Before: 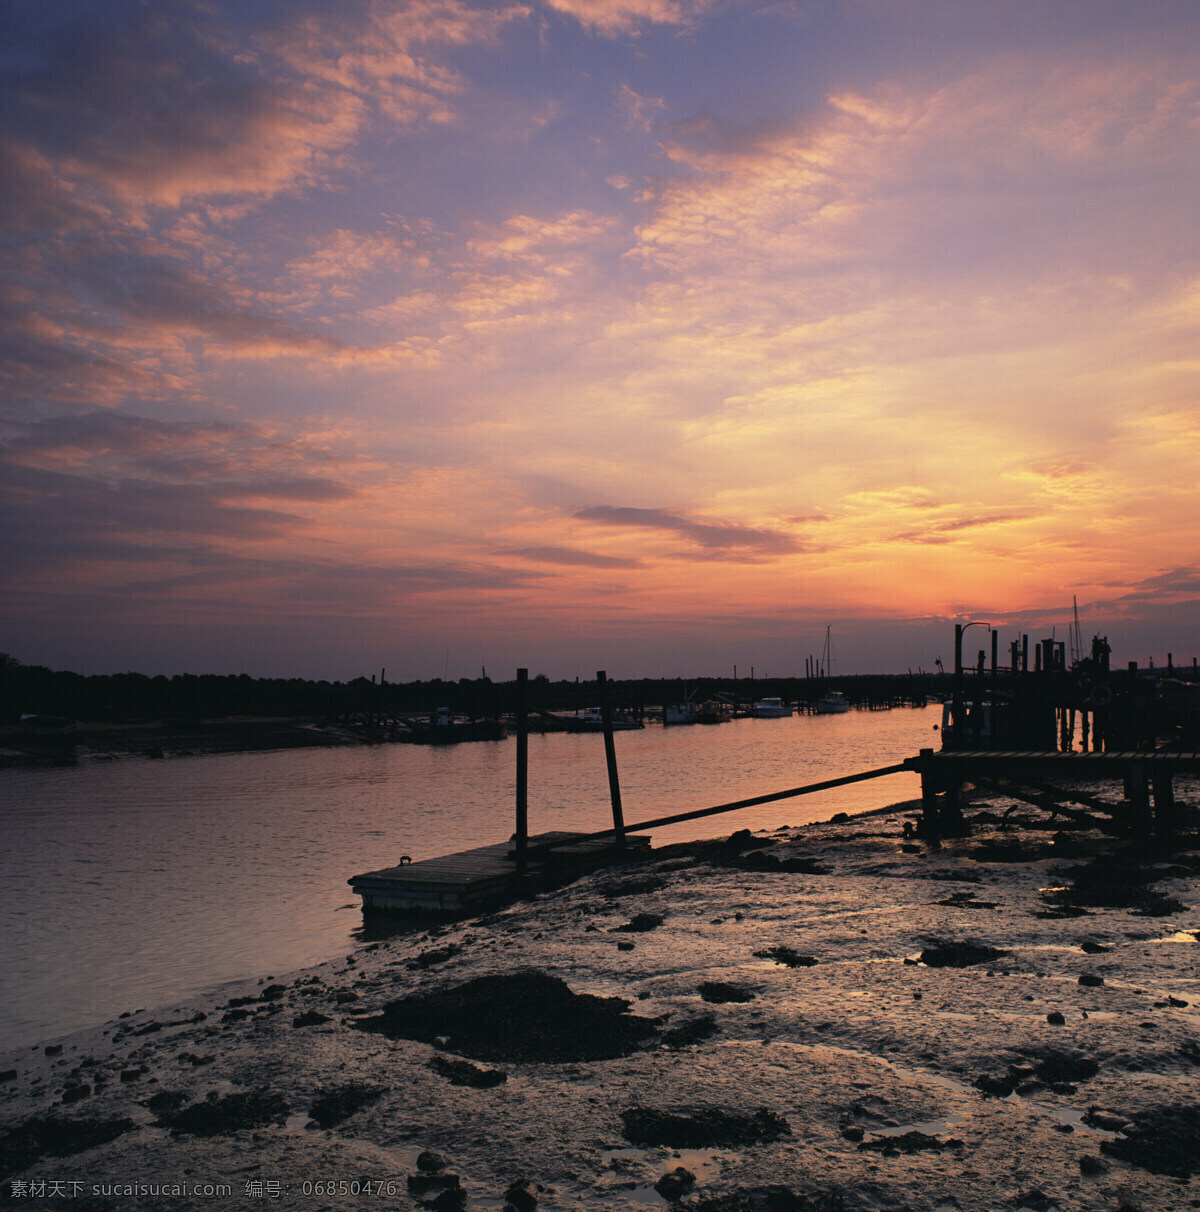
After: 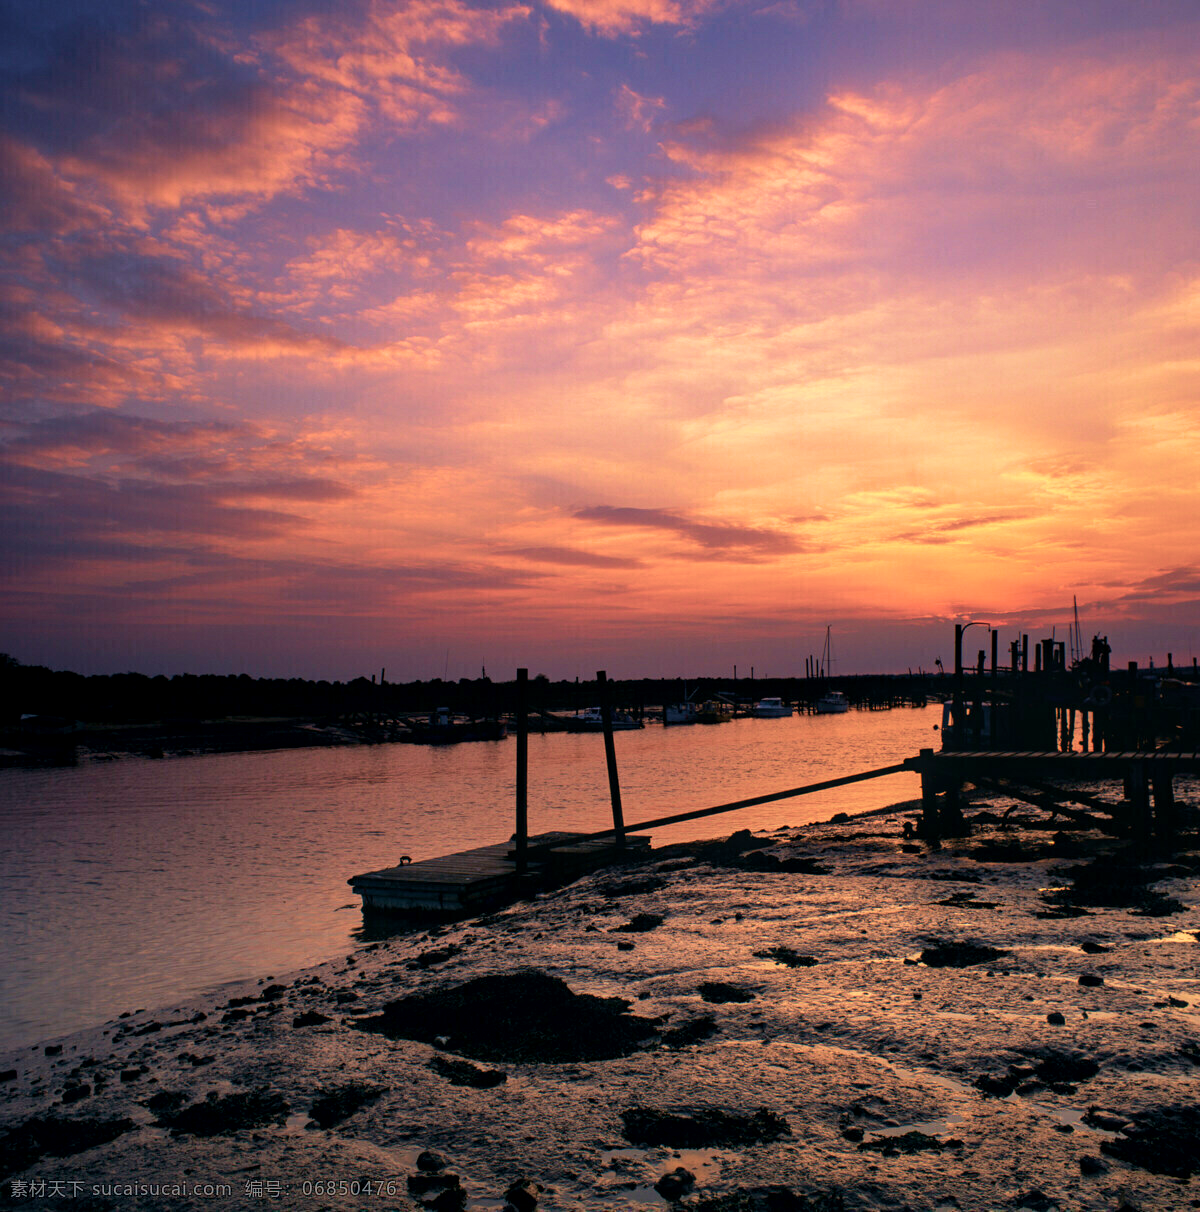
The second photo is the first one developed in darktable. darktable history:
local contrast: on, module defaults
velvia: strength 56%
